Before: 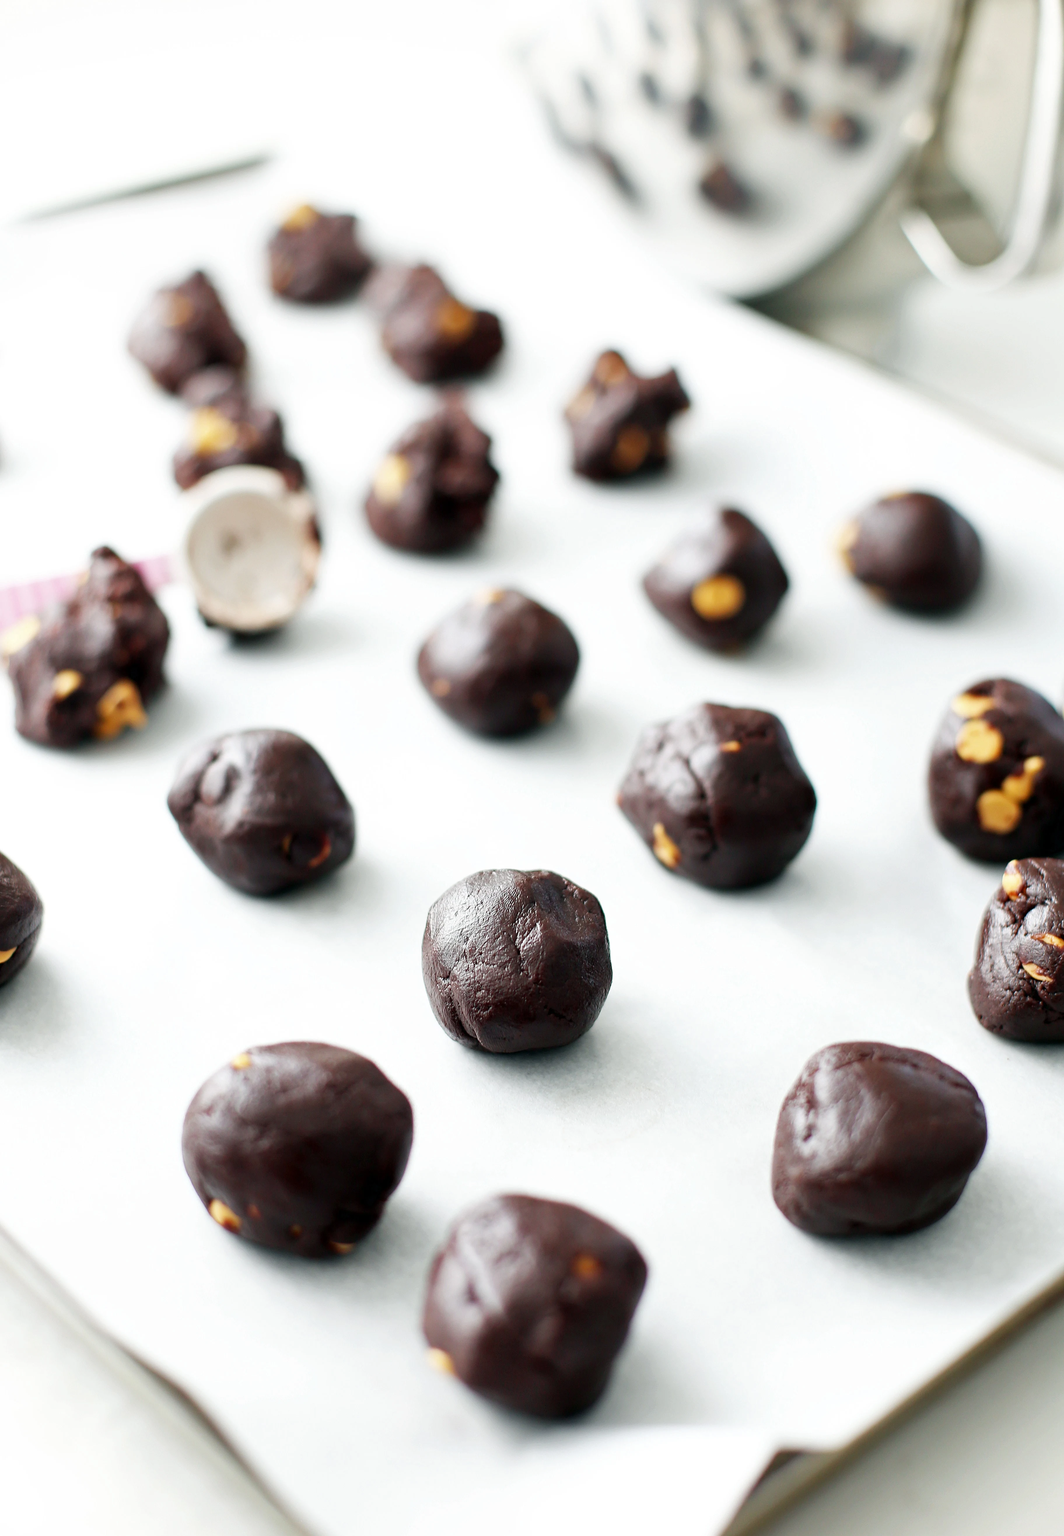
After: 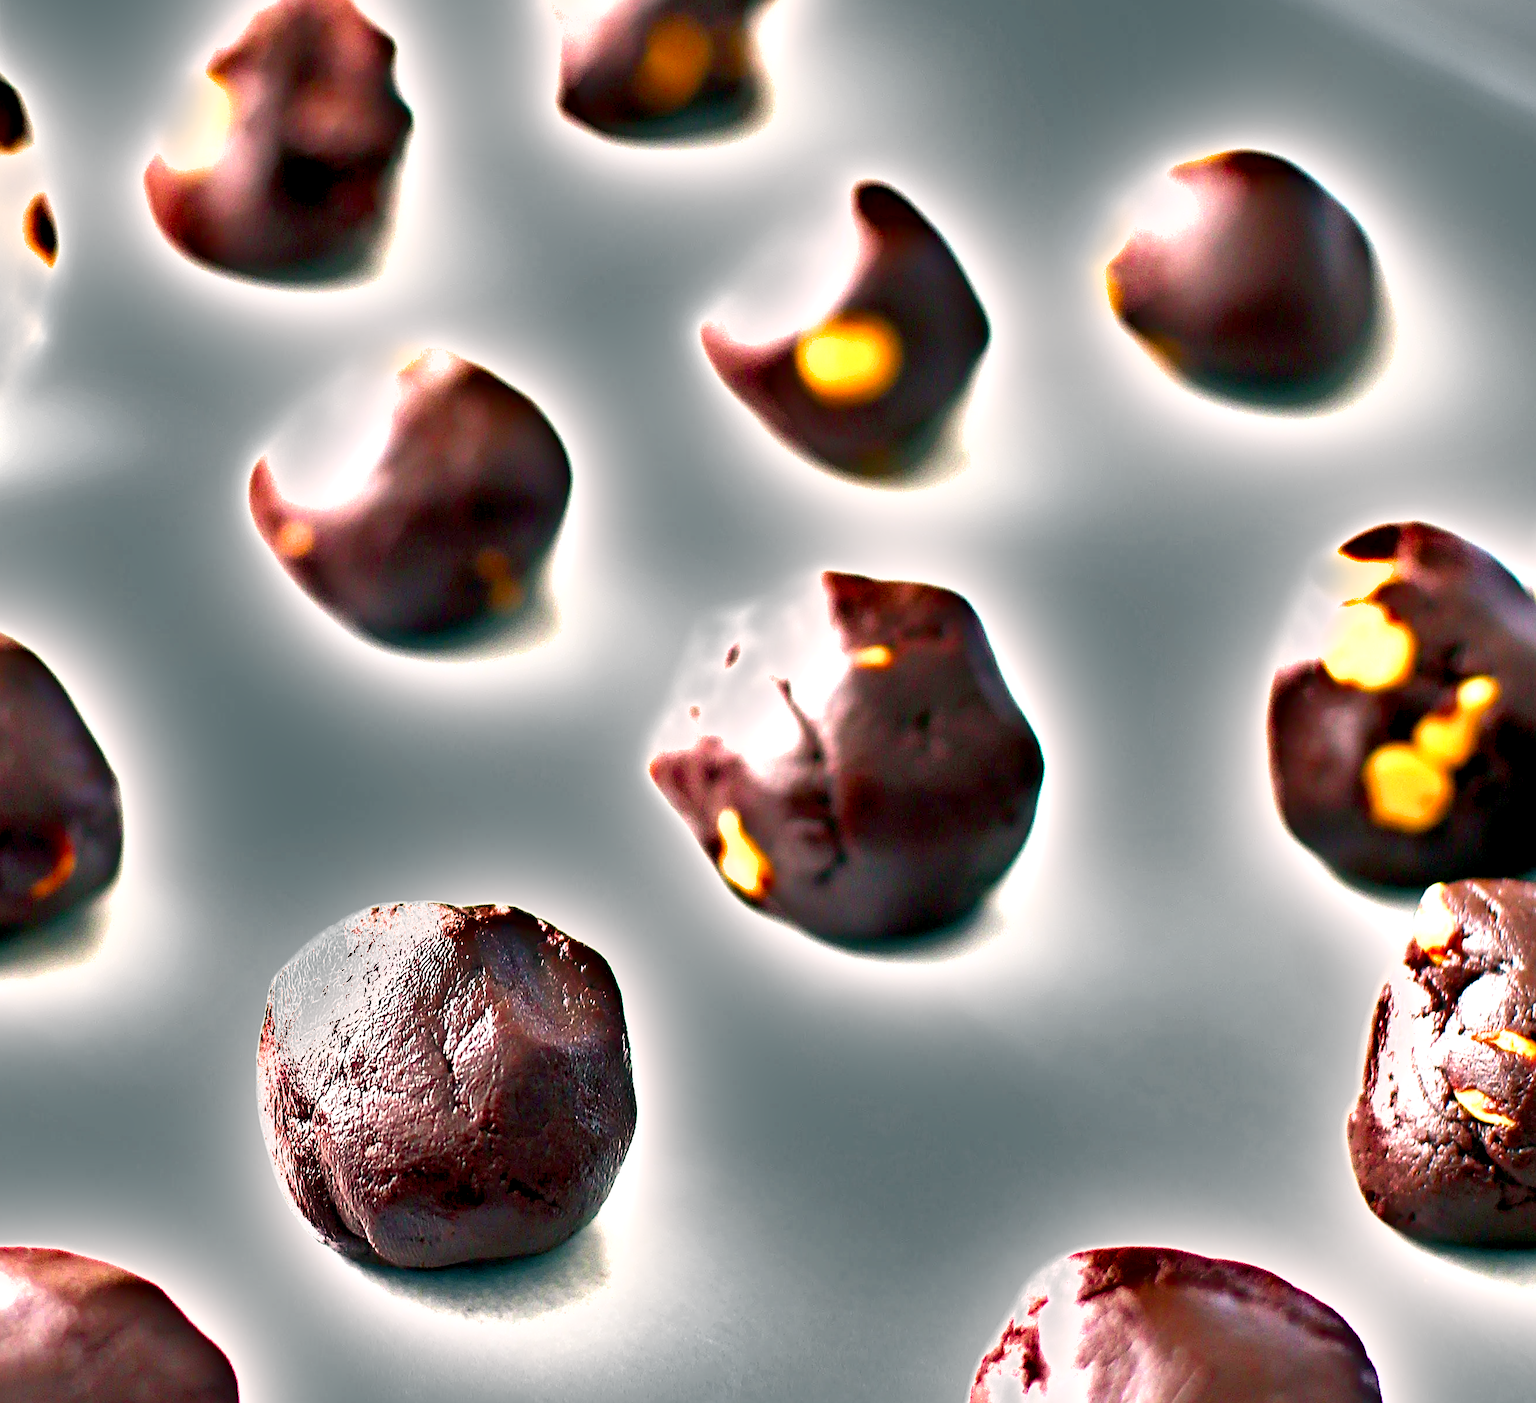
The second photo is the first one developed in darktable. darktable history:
crop and rotate: left 27.601%, top 27.183%, bottom 27.003%
shadows and highlights: shadows 52.95, soften with gaussian
sharpen: on, module defaults
exposure: exposure 1.073 EV, compensate highlight preservation false
velvia: strength 32.2%, mid-tones bias 0.206
color balance rgb: shadows lift › chroma 2.023%, shadows lift › hue 220.87°, highlights gain › chroma 2.325%, highlights gain › hue 34.72°, global offset › luminance -0.505%, linear chroma grading › global chroma -0.63%, perceptual saturation grading › global saturation 0.971%, perceptual brilliance grading › global brilliance 10.971%, global vibrance 20.667%
